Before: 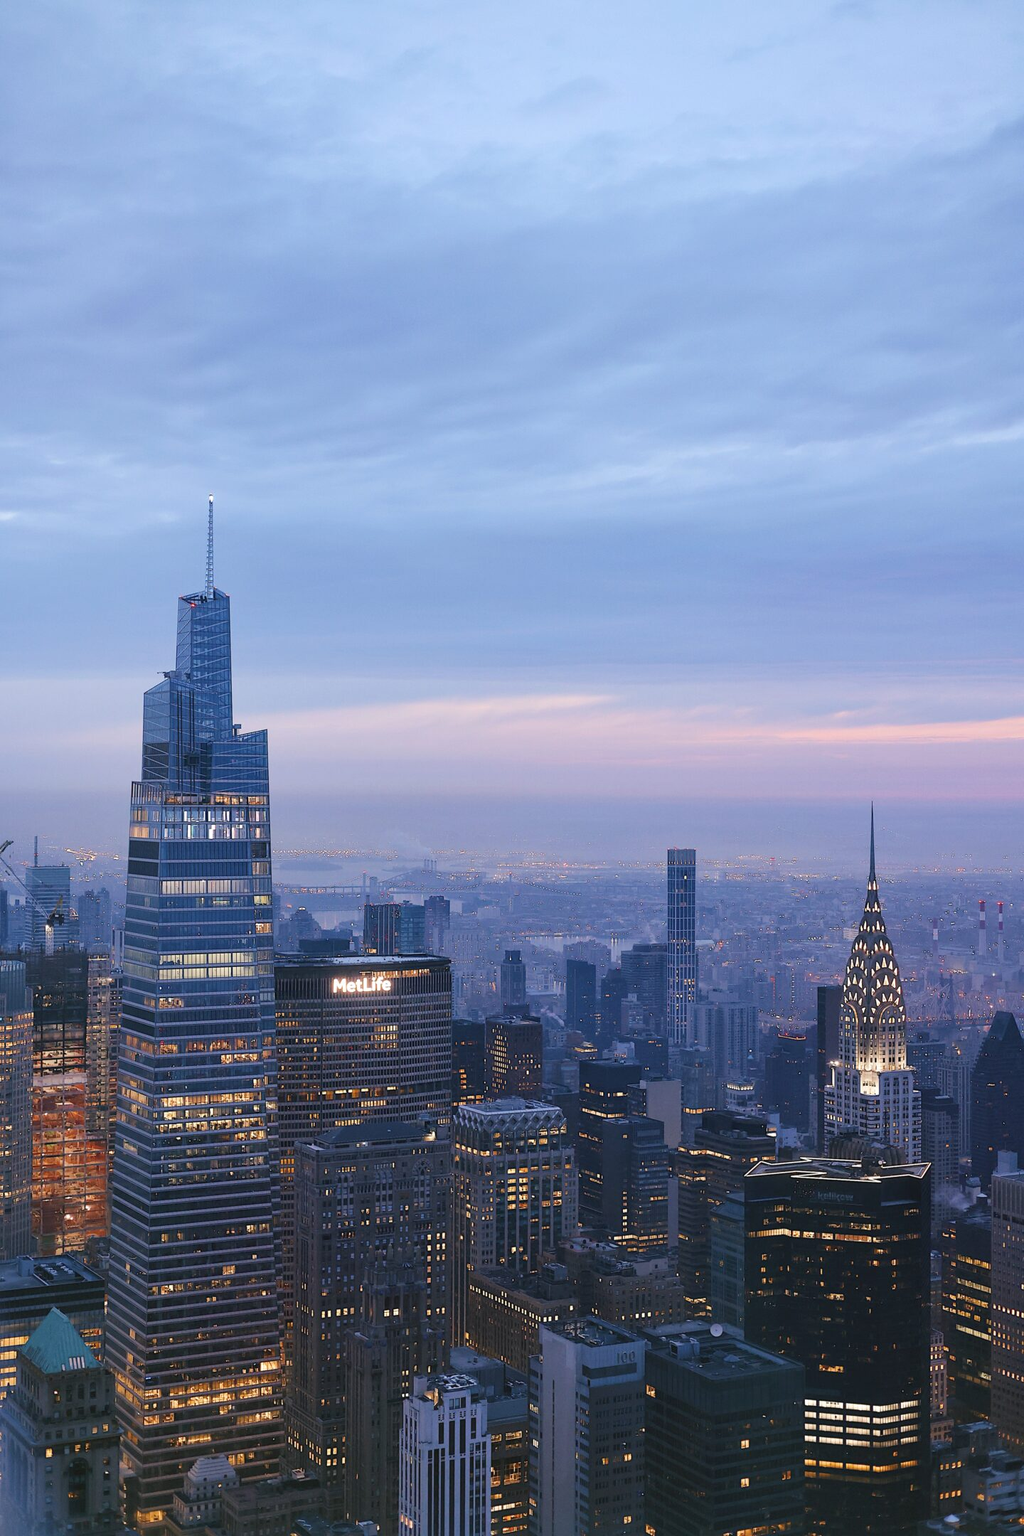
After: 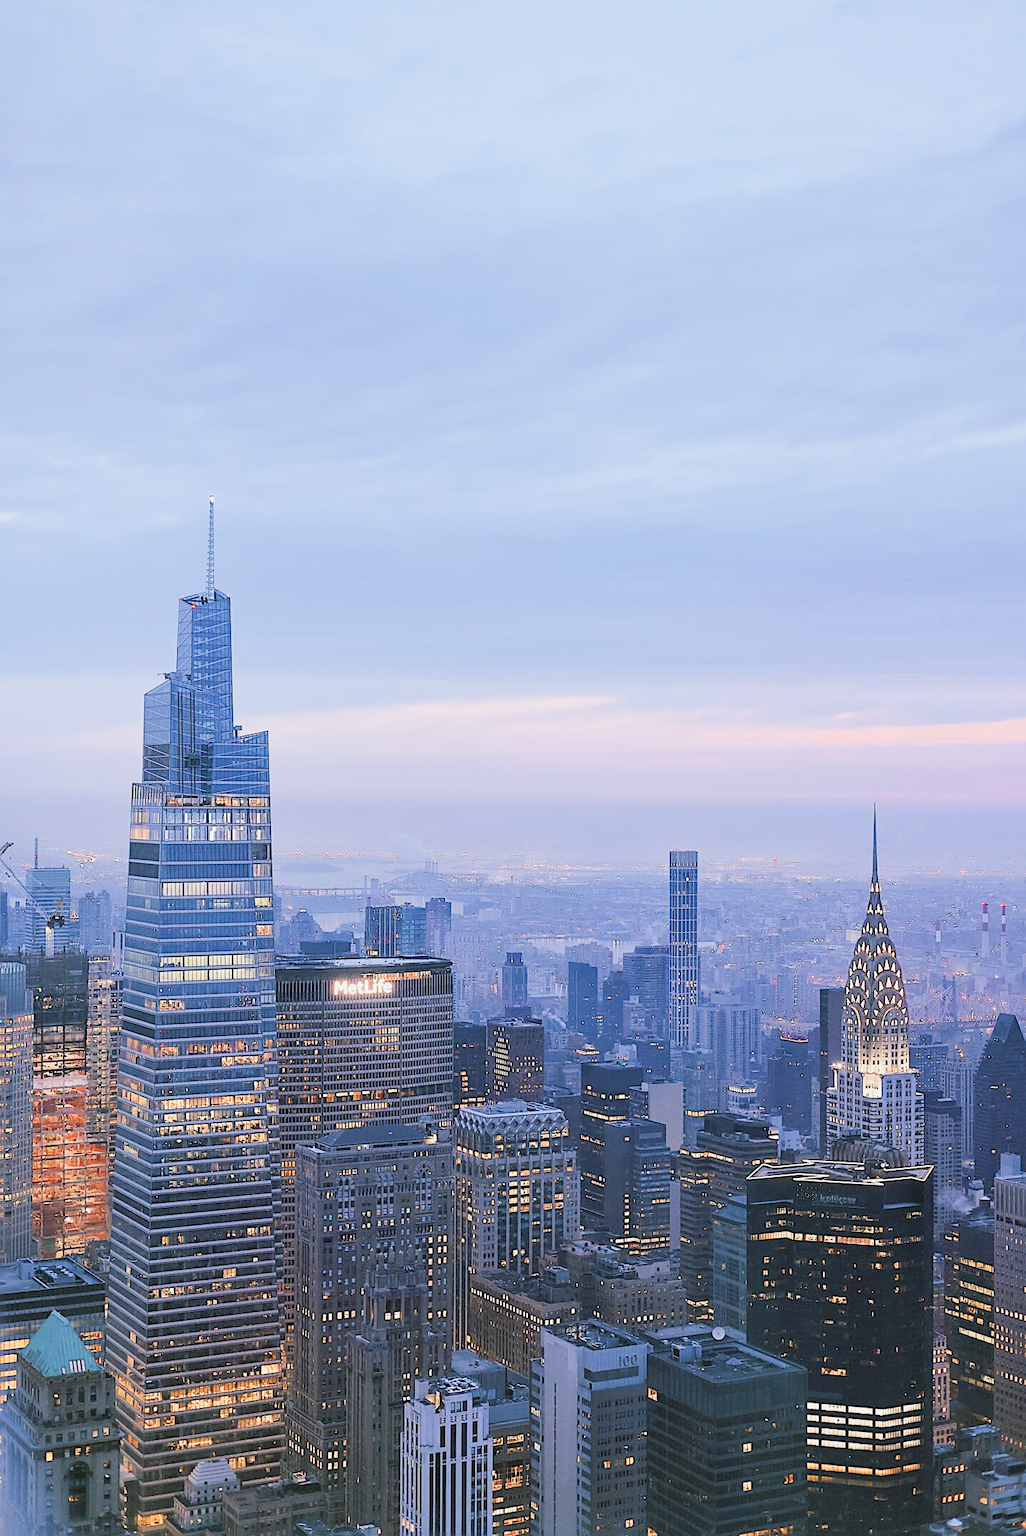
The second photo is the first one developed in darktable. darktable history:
filmic rgb: black relative exposure -9.22 EV, white relative exposure 6.77 EV, hardness 3.07, contrast 1.05
exposure: black level correction 0, exposure 1.5 EV, compensate highlight preservation false
sharpen: on, module defaults
crop: top 0.05%, bottom 0.098%
